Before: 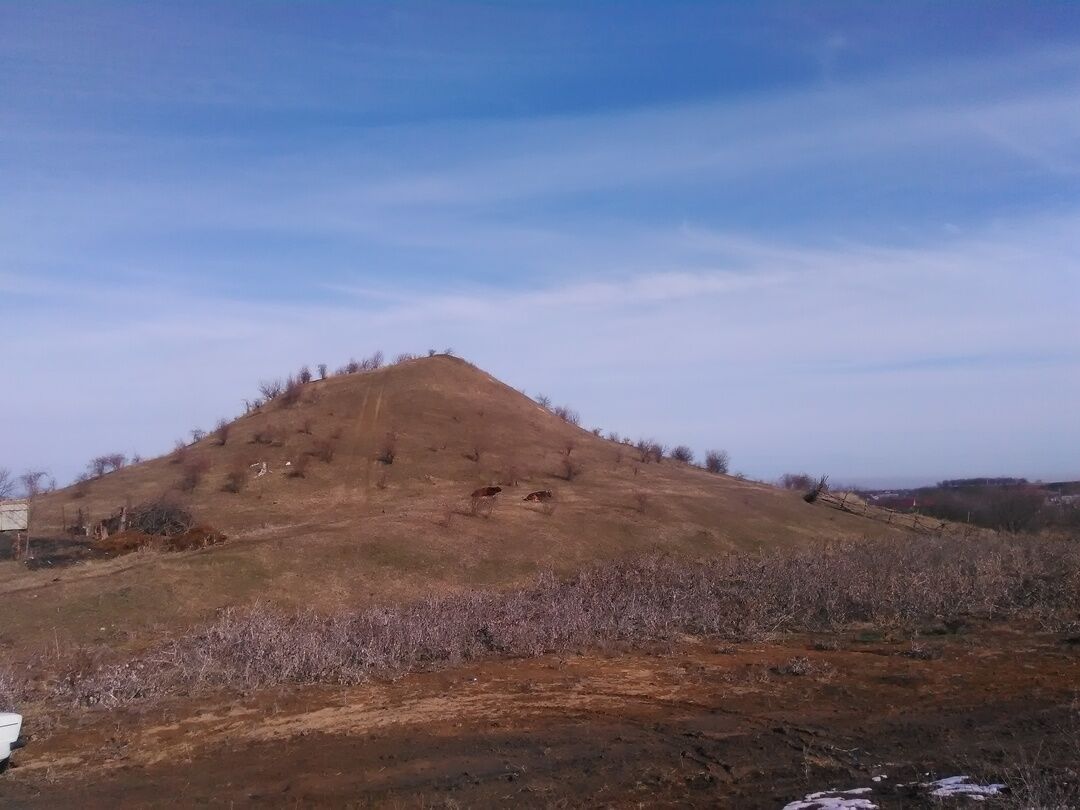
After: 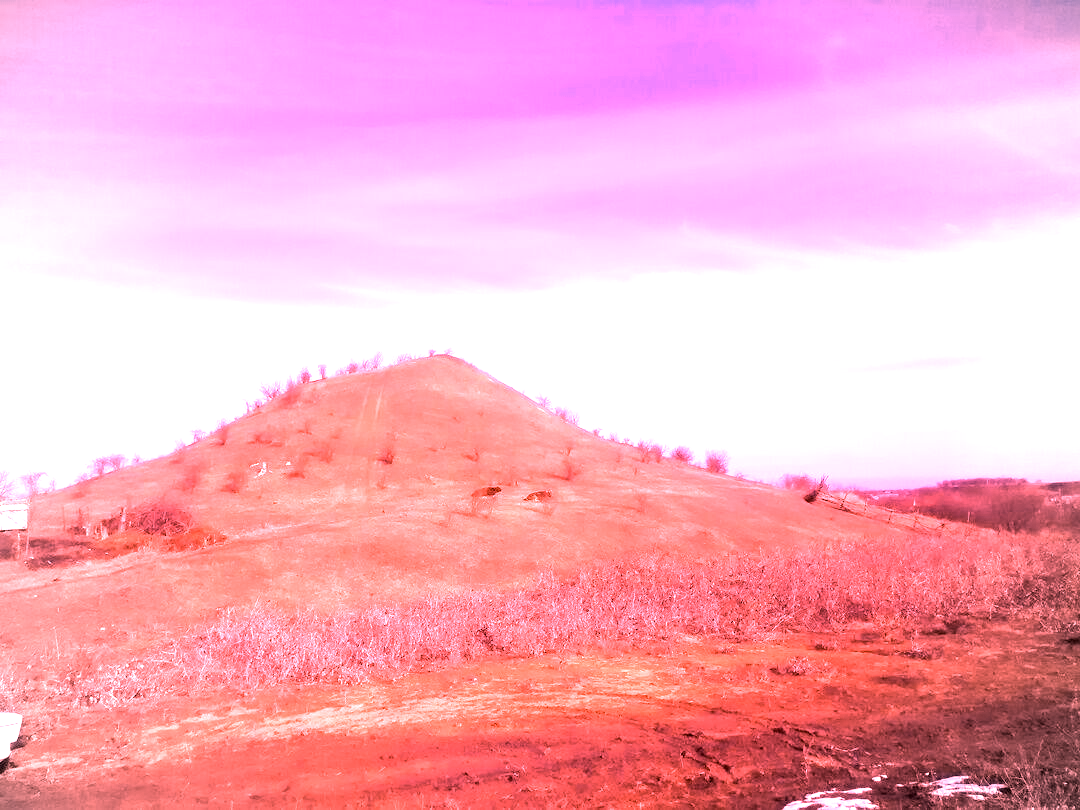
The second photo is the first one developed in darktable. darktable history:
white balance: red 4.26, blue 1.802
contrast brightness saturation: contrast 0.06, brightness -0.01, saturation -0.23
vignetting: fall-off start 74.49%, fall-off radius 65.9%, brightness -0.628, saturation -0.68
exposure: black level correction 0.009, compensate highlight preservation false
